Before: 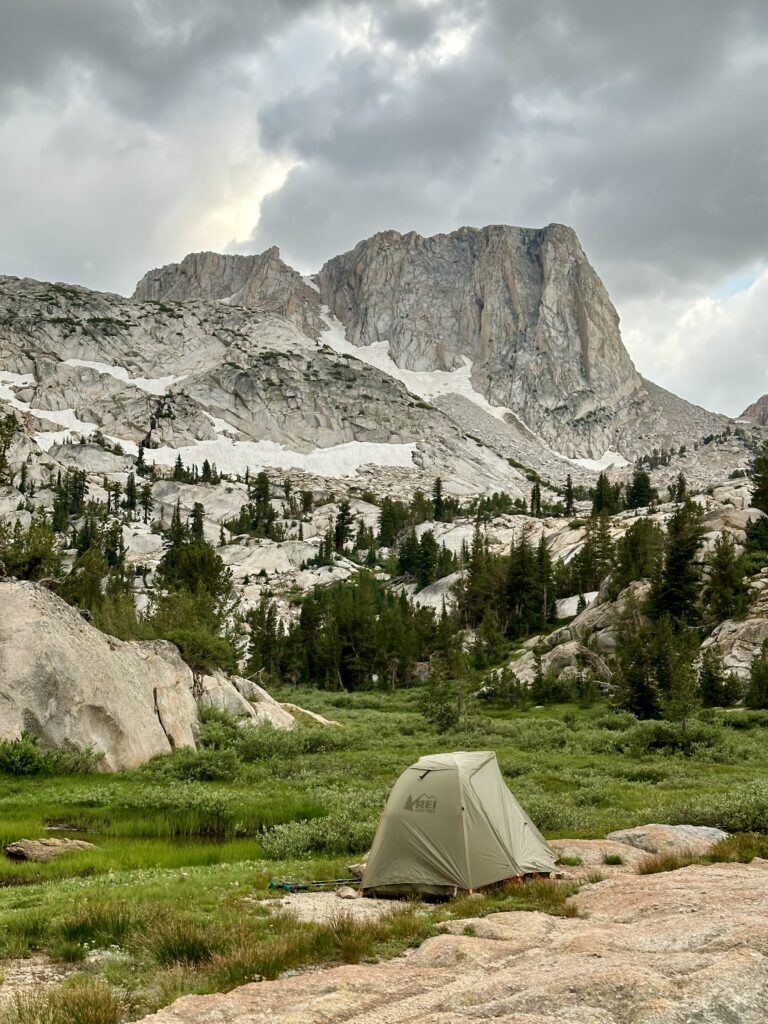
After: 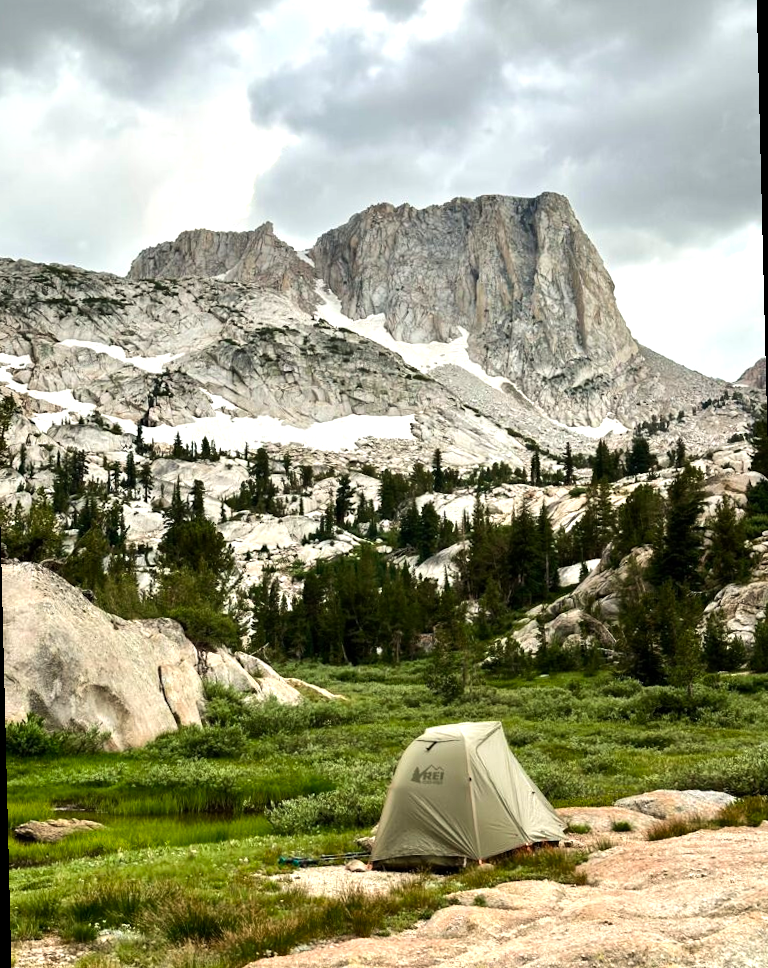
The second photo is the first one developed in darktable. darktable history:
rotate and perspective: rotation -1.42°, crop left 0.016, crop right 0.984, crop top 0.035, crop bottom 0.965
tone equalizer: -8 EV -0.75 EV, -7 EV -0.7 EV, -6 EV -0.6 EV, -5 EV -0.4 EV, -3 EV 0.4 EV, -2 EV 0.6 EV, -1 EV 0.7 EV, +0 EV 0.75 EV, edges refinement/feathering 500, mask exposure compensation -1.57 EV, preserve details no
